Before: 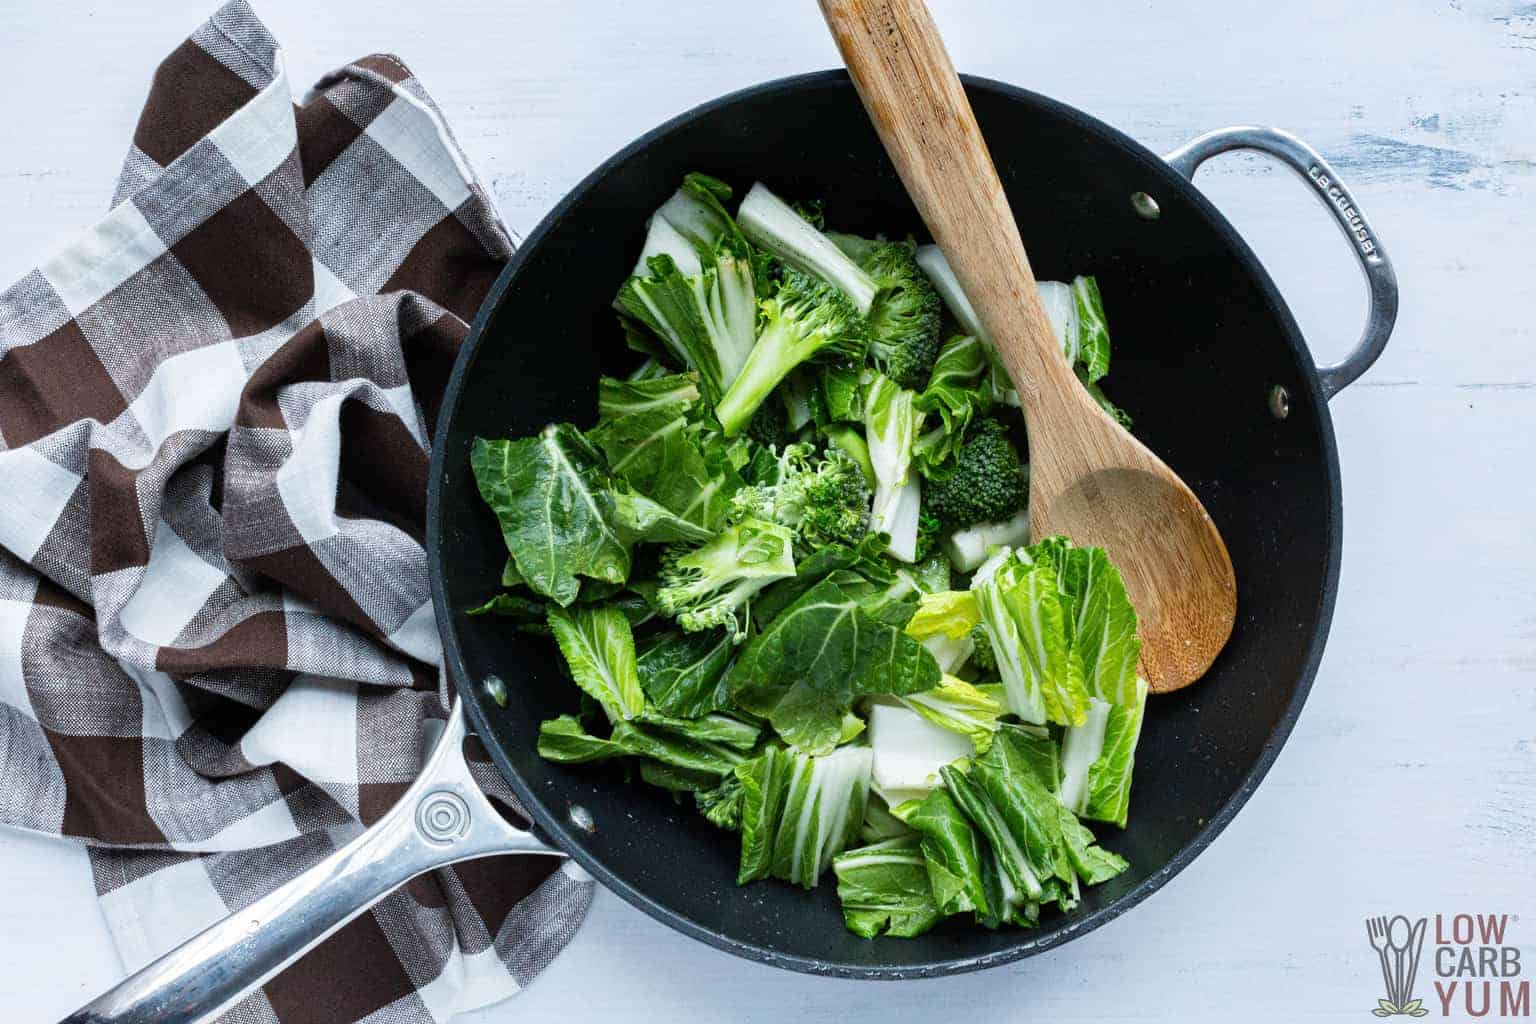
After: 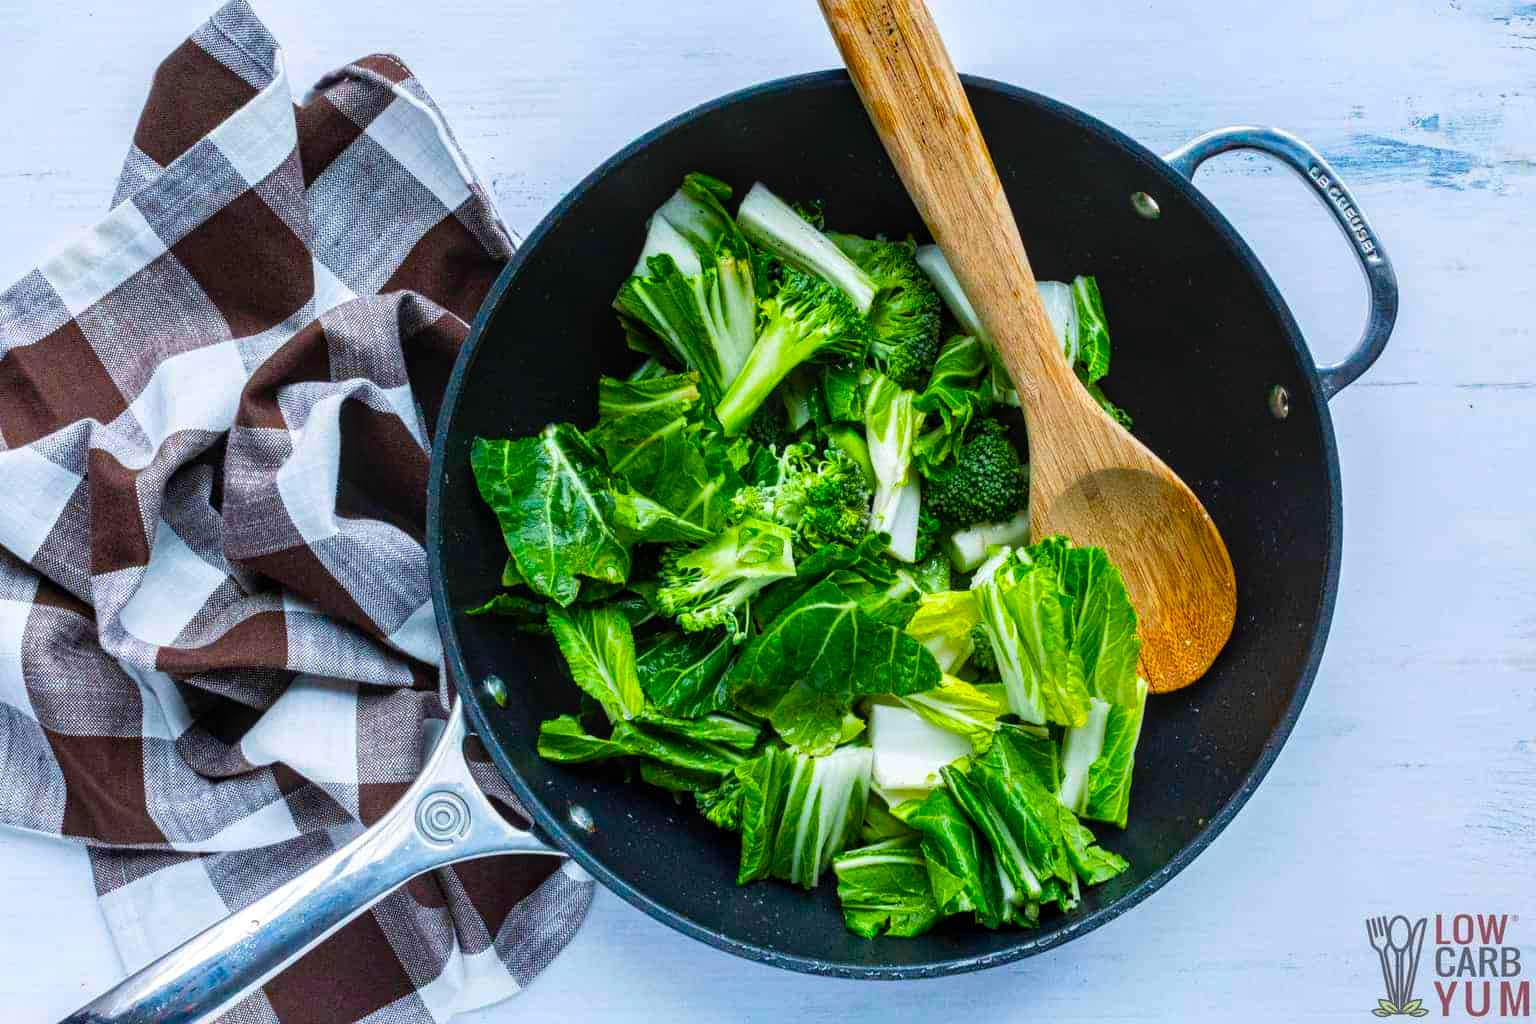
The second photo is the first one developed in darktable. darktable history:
color correction: saturation 1.32
exposure: exposure 0.02 EV, compensate highlight preservation false
color zones: curves: ch0 [(0, 0.5) (0.143, 0.52) (0.286, 0.5) (0.429, 0.5) (0.571, 0.5) (0.714, 0.5) (0.857, 0.5) (1, 0.5)]; ch1 [(0, 0.489) (0.155, 0.45) (0.286, 0.466) (0.429, 0.5) (0.571, 0.5) (0.714, 0.5) (0.857, 0.5) (1, 0.489)]
local contrast: on, module defaults
color balance rgb: linear chroma grading › global chroma 15%, perceptual saturation grading › global saturation 30%
